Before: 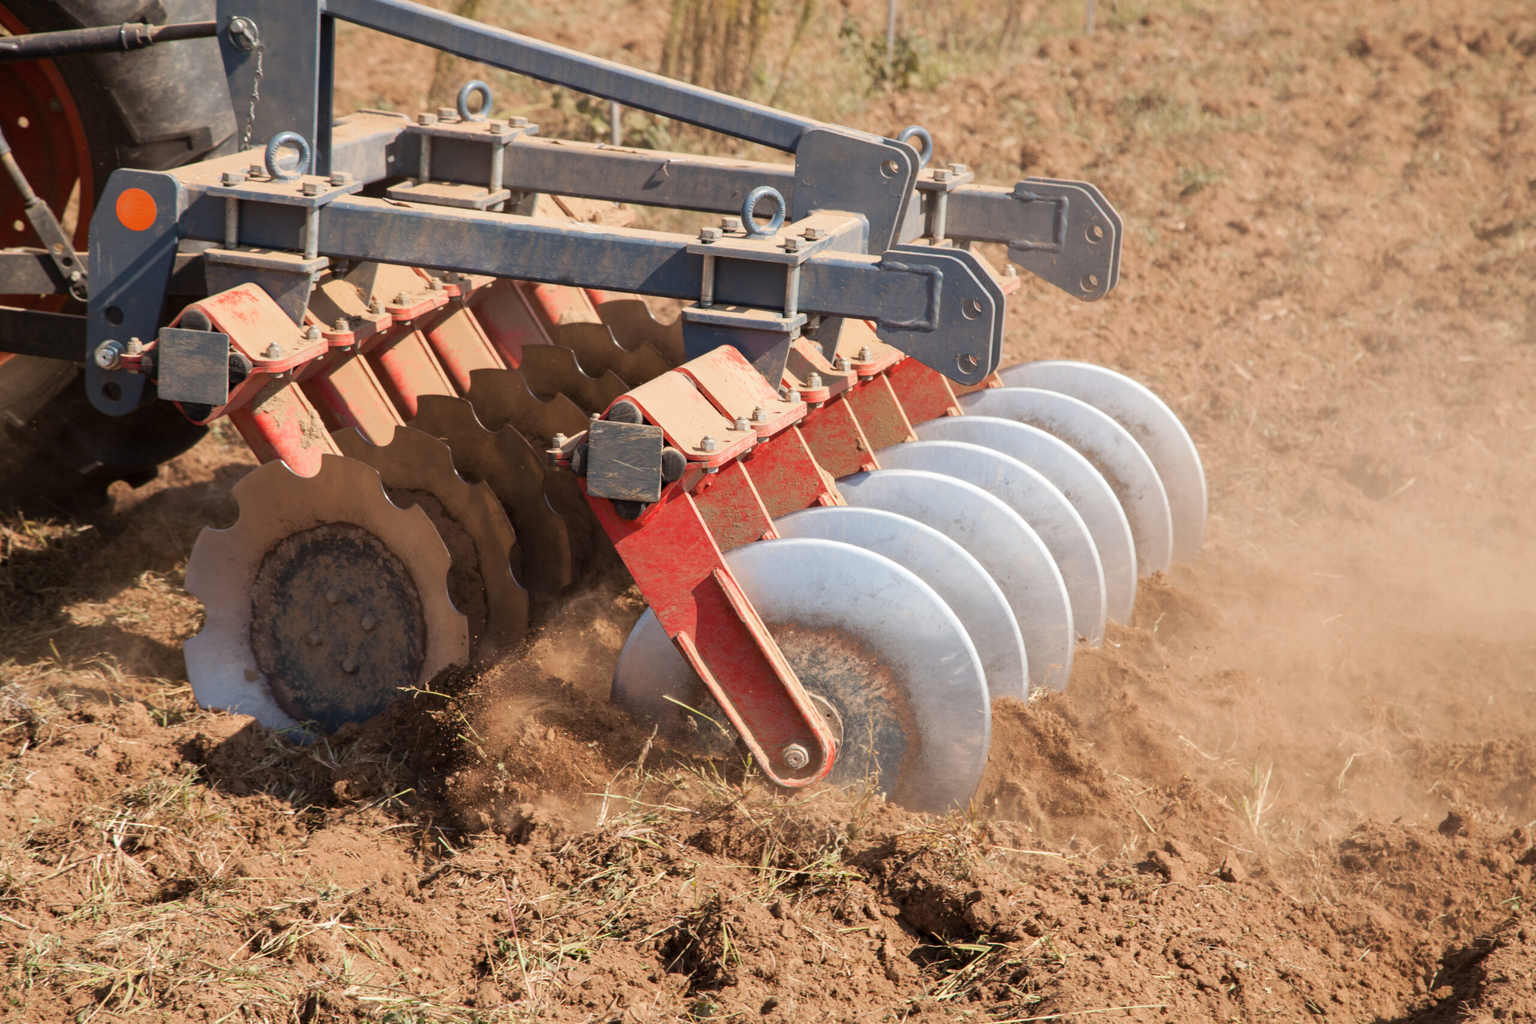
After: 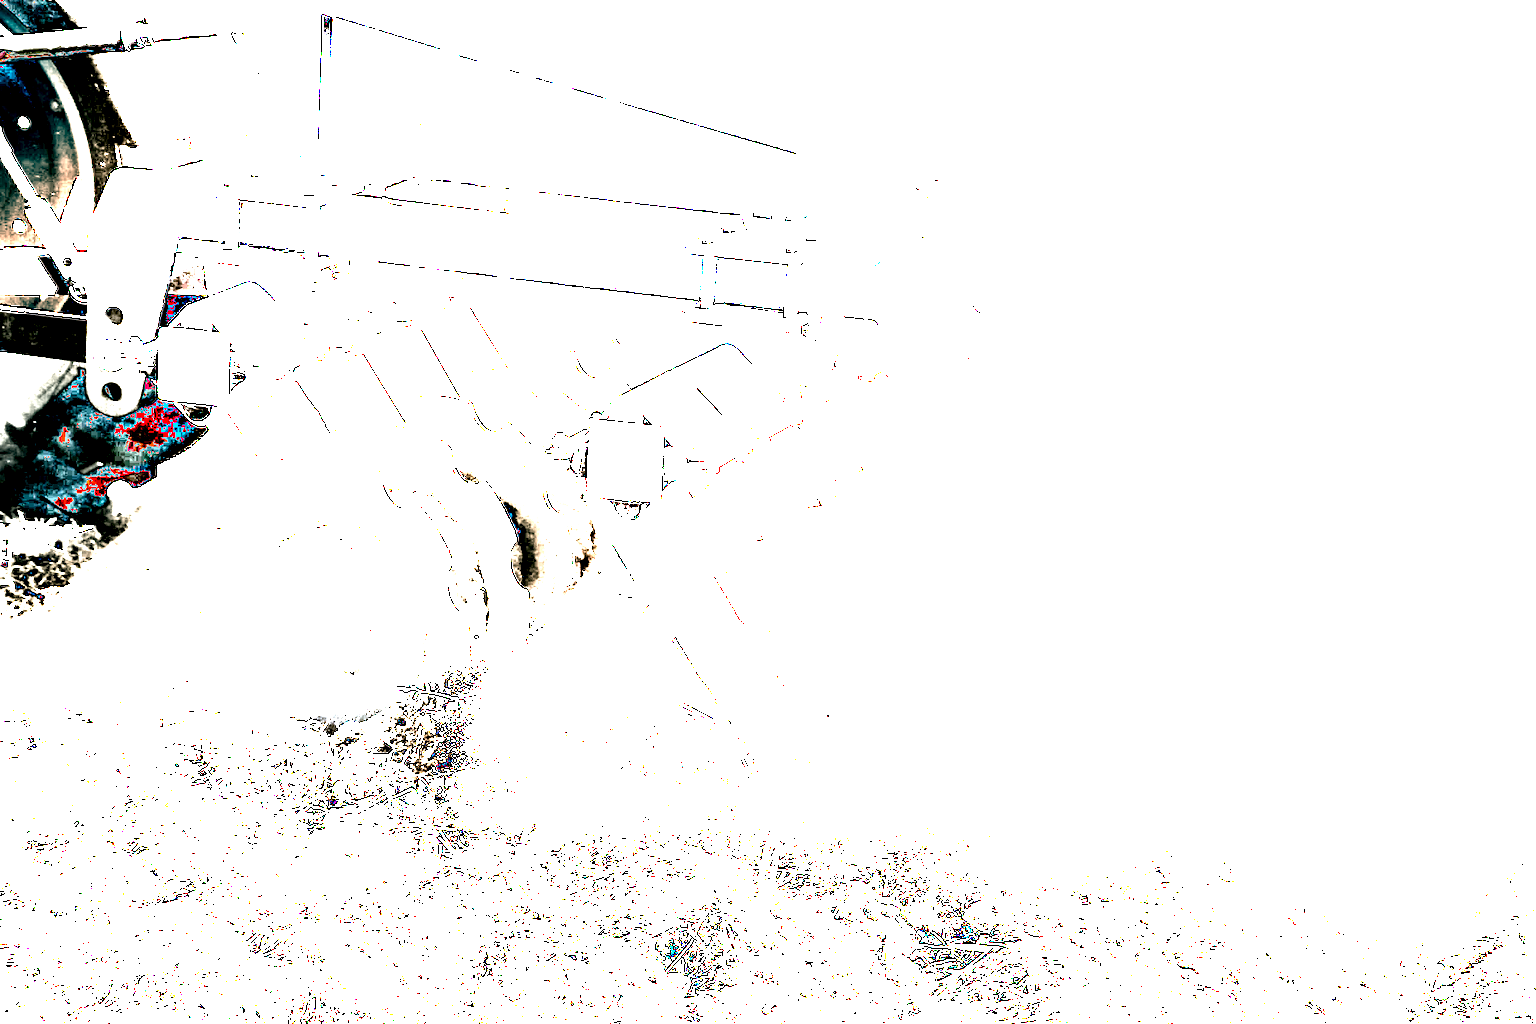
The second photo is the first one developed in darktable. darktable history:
shadows and highlights: radius 100.41, shadows 50.55, highlights -64.36, highlights color adjustment 49.82%, soften with gaussian
exposure: exposure 8 EV, compensate highlight preservation false
color correction: highlights a* -1.43, highlights b* 10.12, shadows a* 0.395, shadows b* 19.35
